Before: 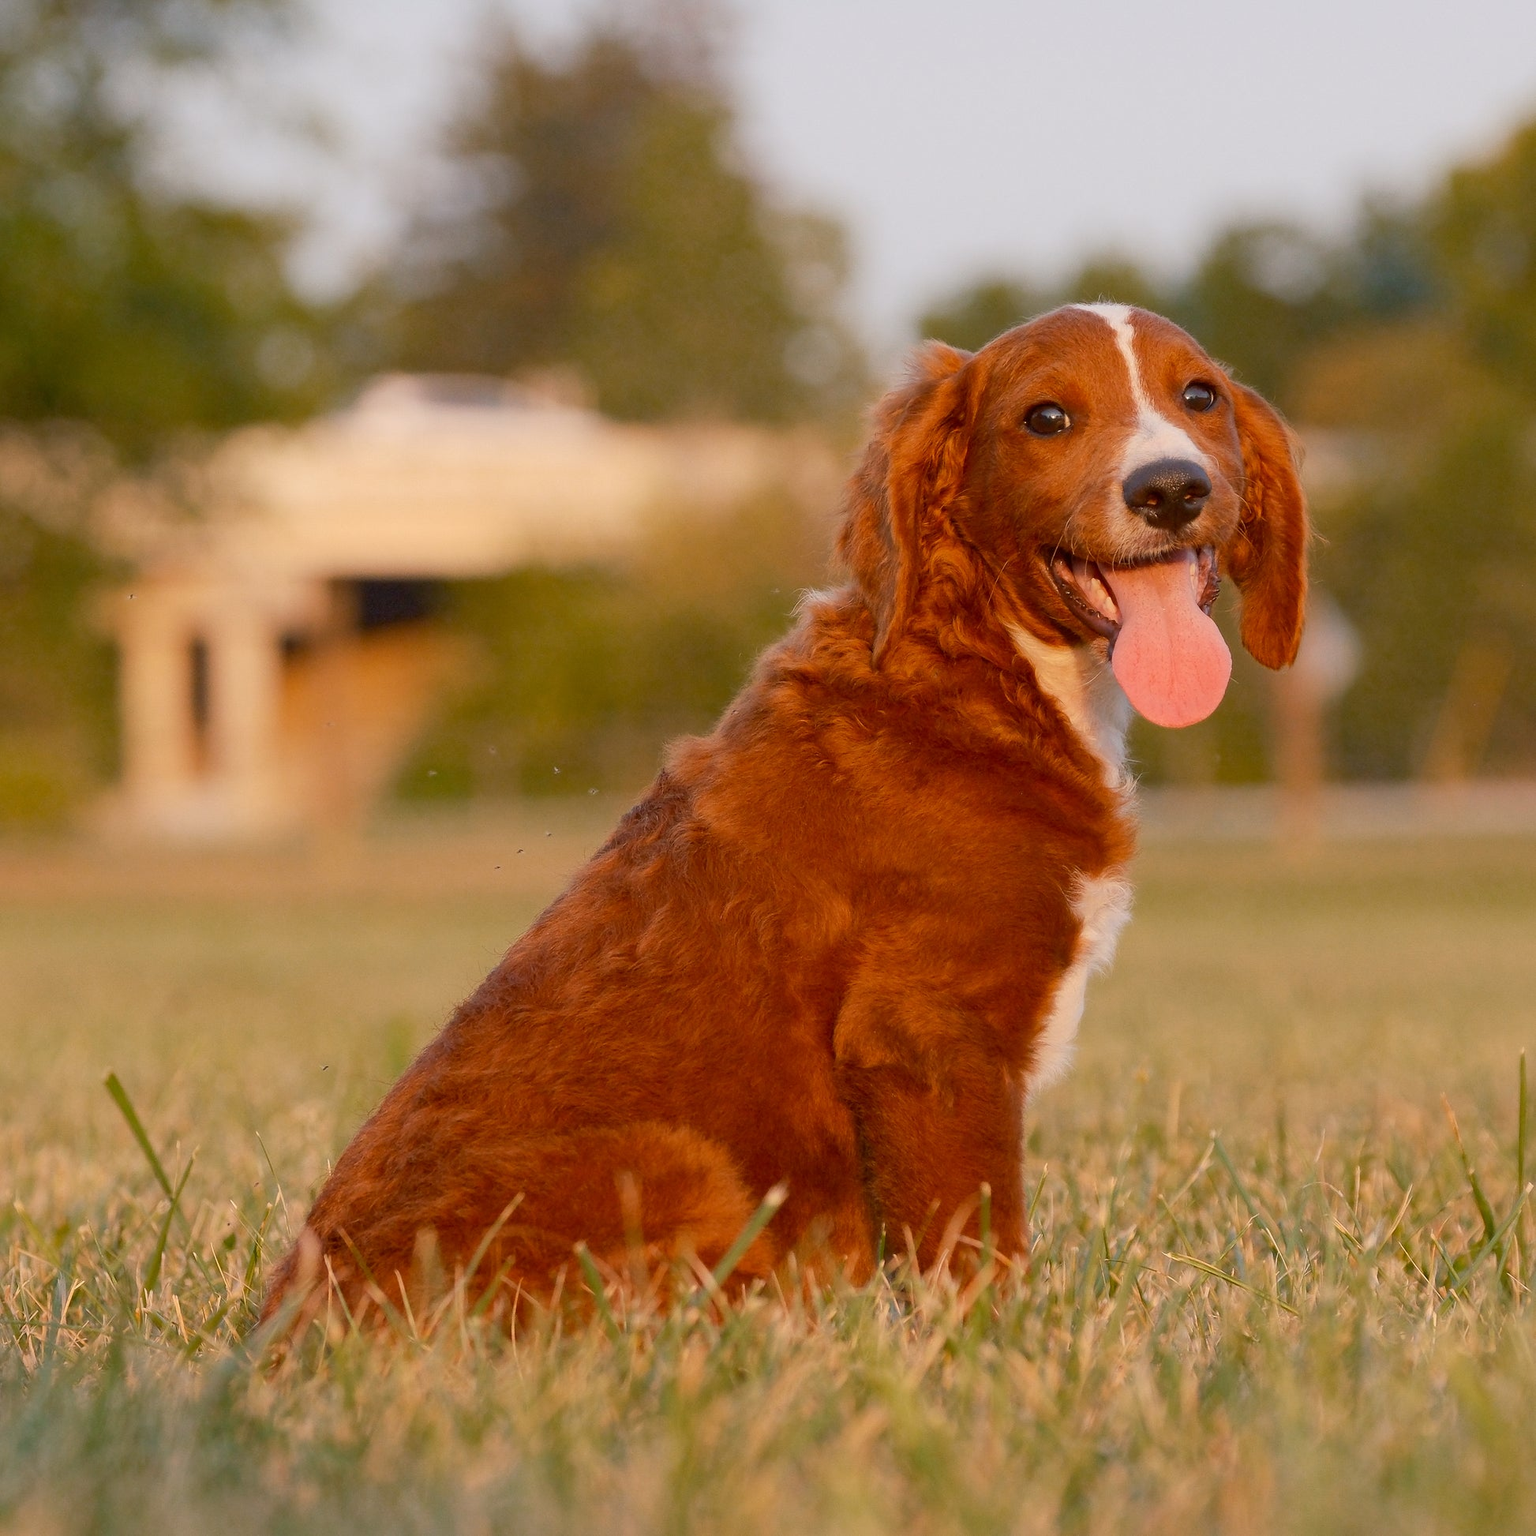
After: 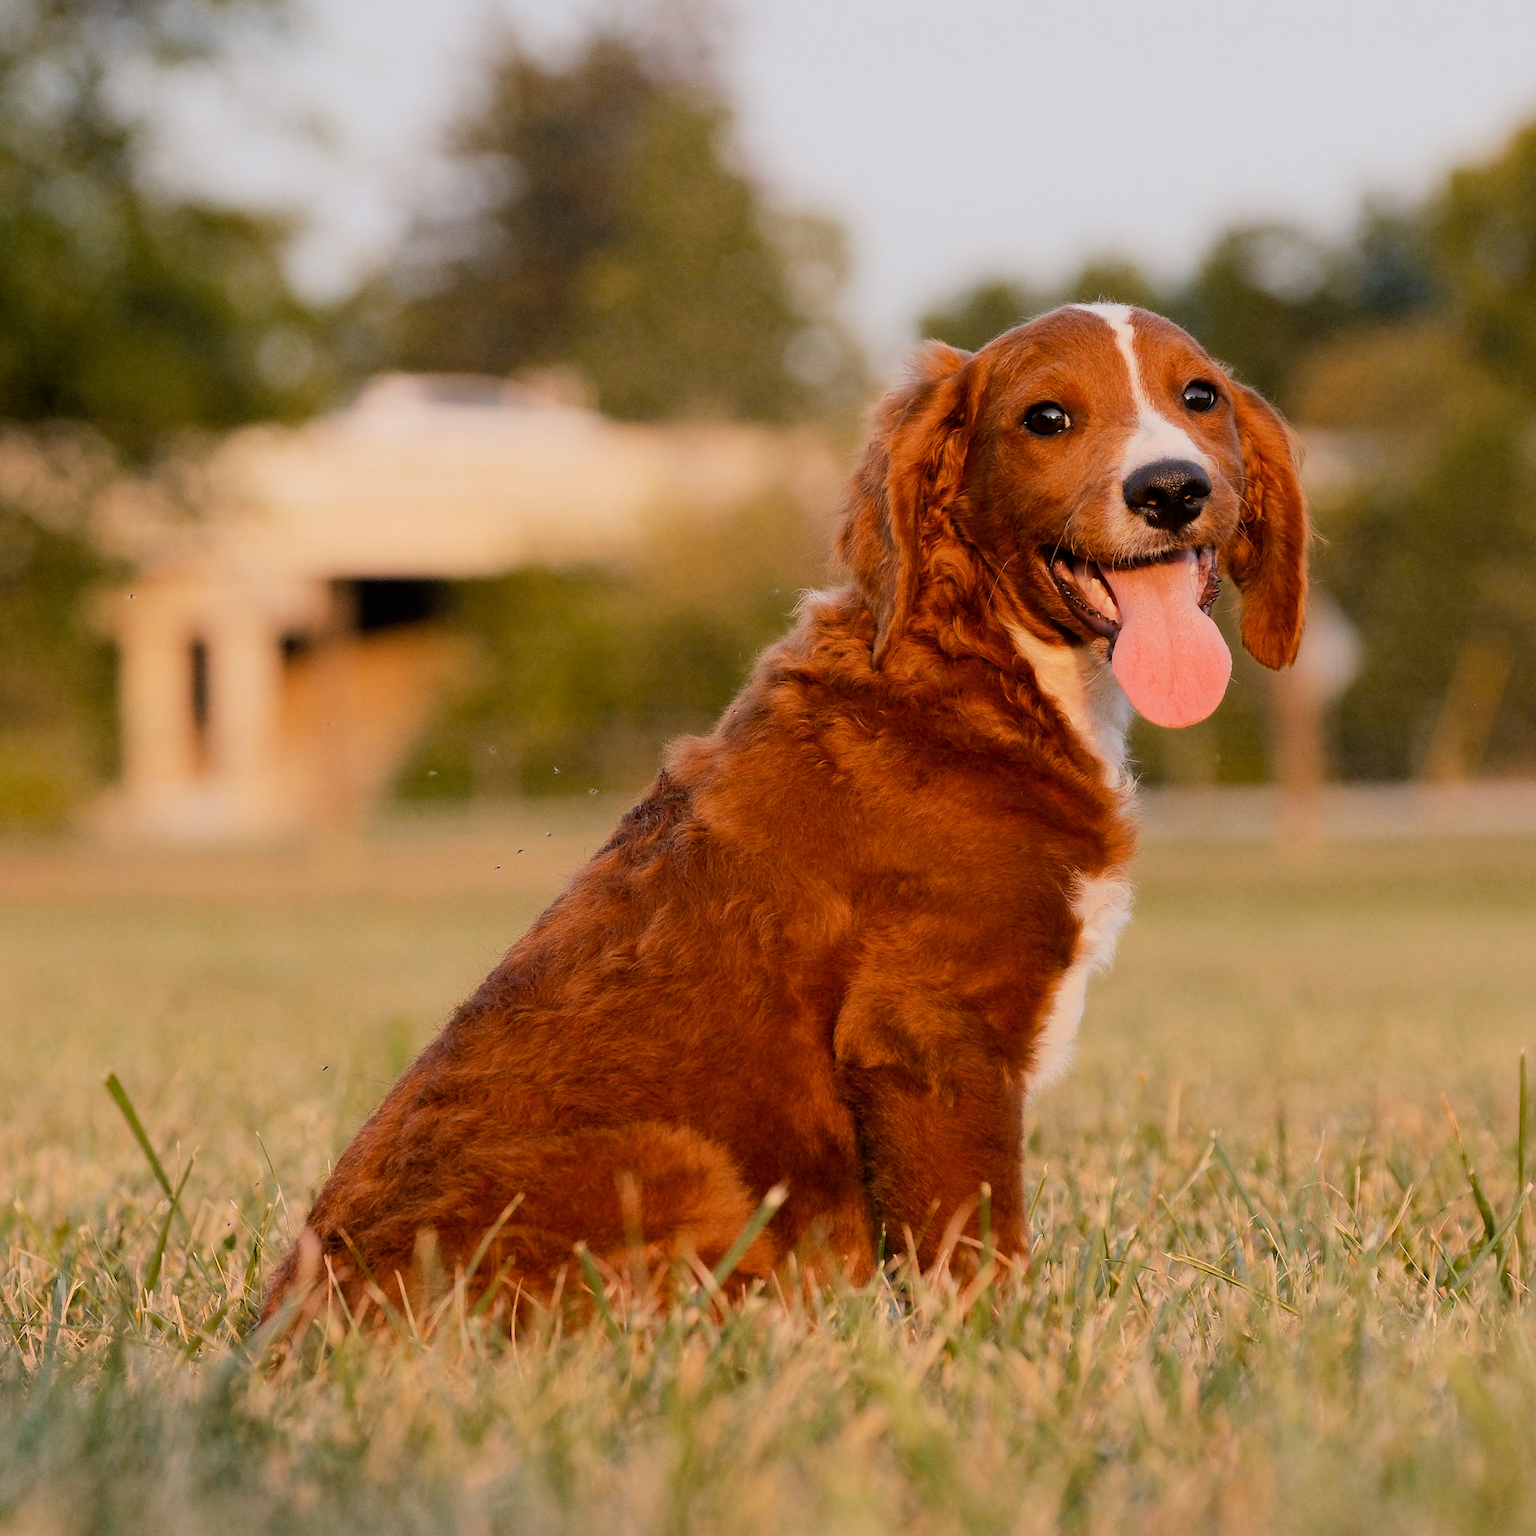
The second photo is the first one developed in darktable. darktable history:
filmic rgb: black relative exposure -5 EV, hardness 2.88, contrast 1.4
levels: levels [0, 0.492, 0.984]
